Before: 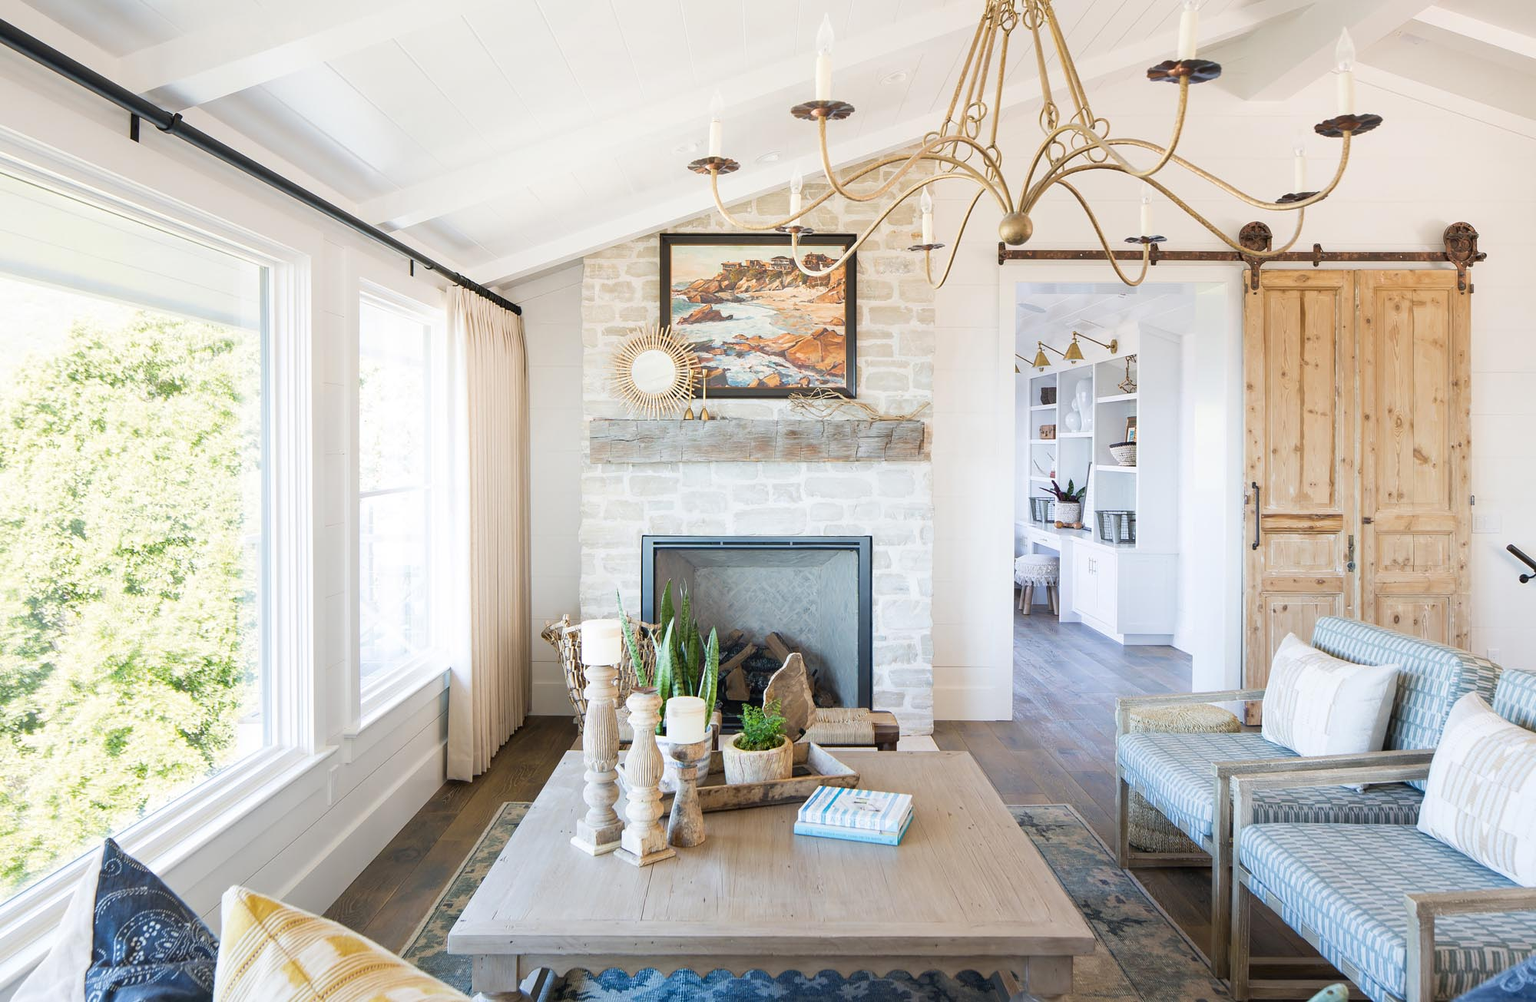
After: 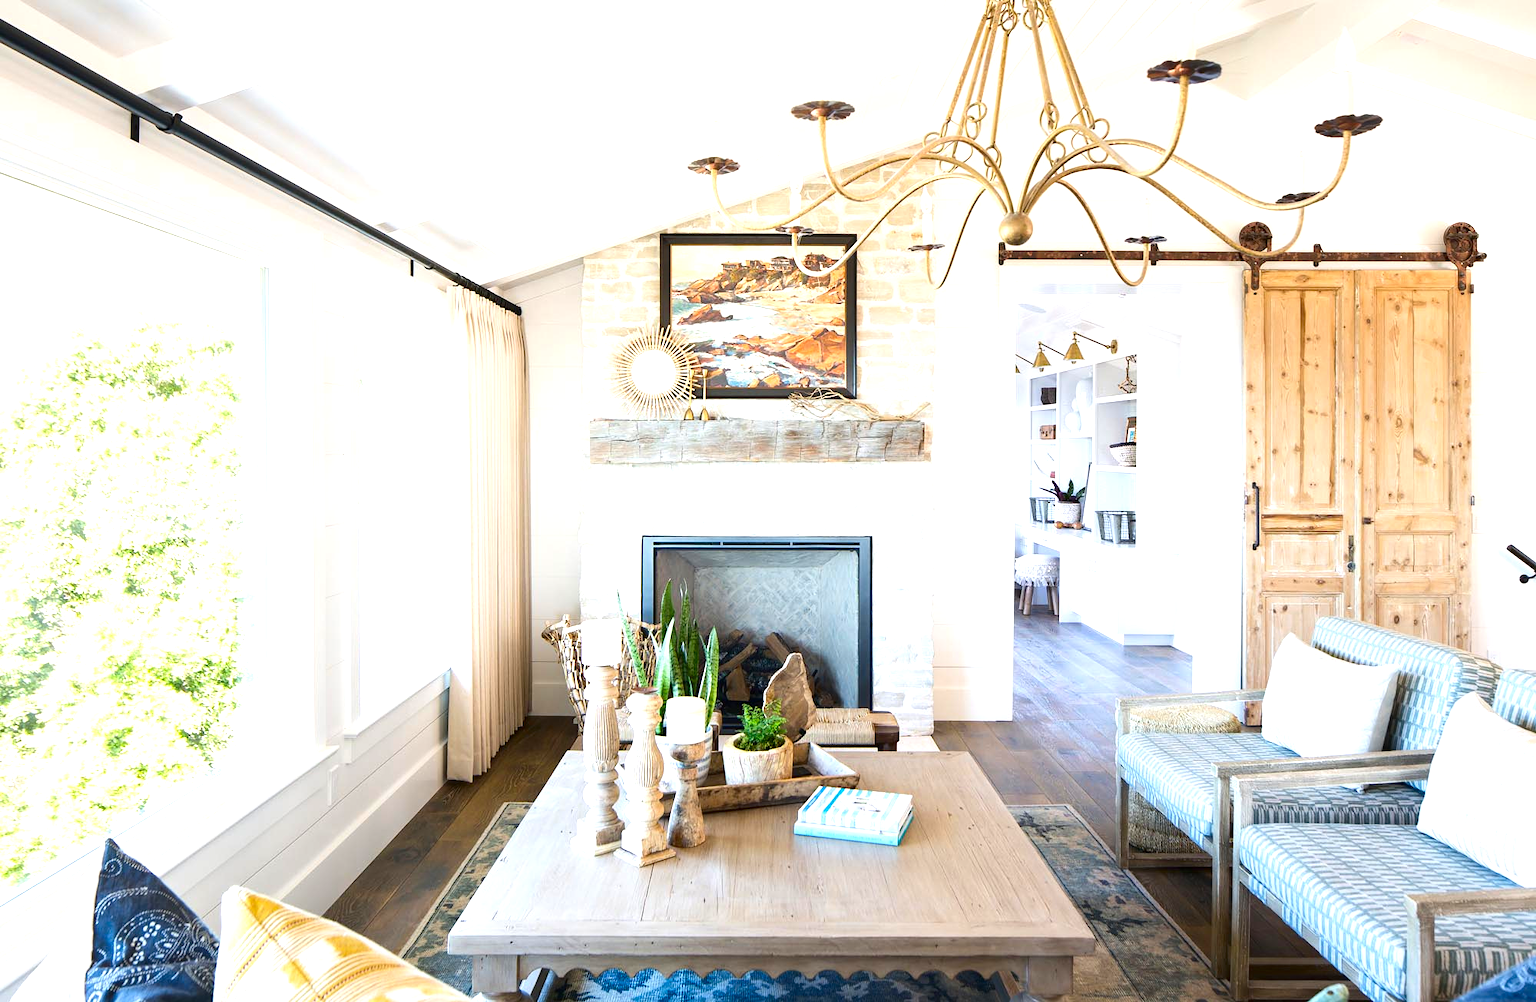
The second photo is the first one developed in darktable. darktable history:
tone equalizer: edges refinement/feathering 500, mask exposure compensation -1.57 EV, preserve details no
contrast brightness saturation: contrast 0.122, brightness -0.123, saturation 0.195
exposure: black level correction 0, exposure 0.694 EV, compensate highlight preservation false
